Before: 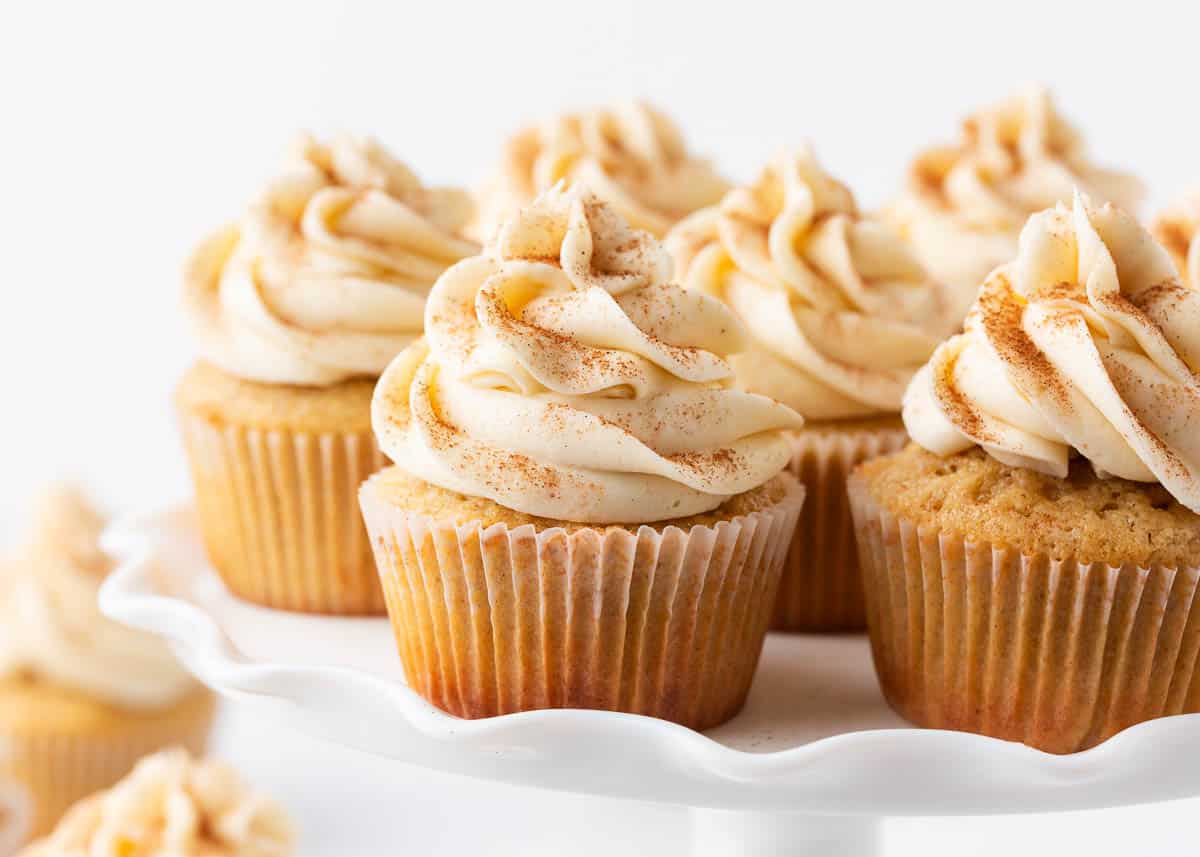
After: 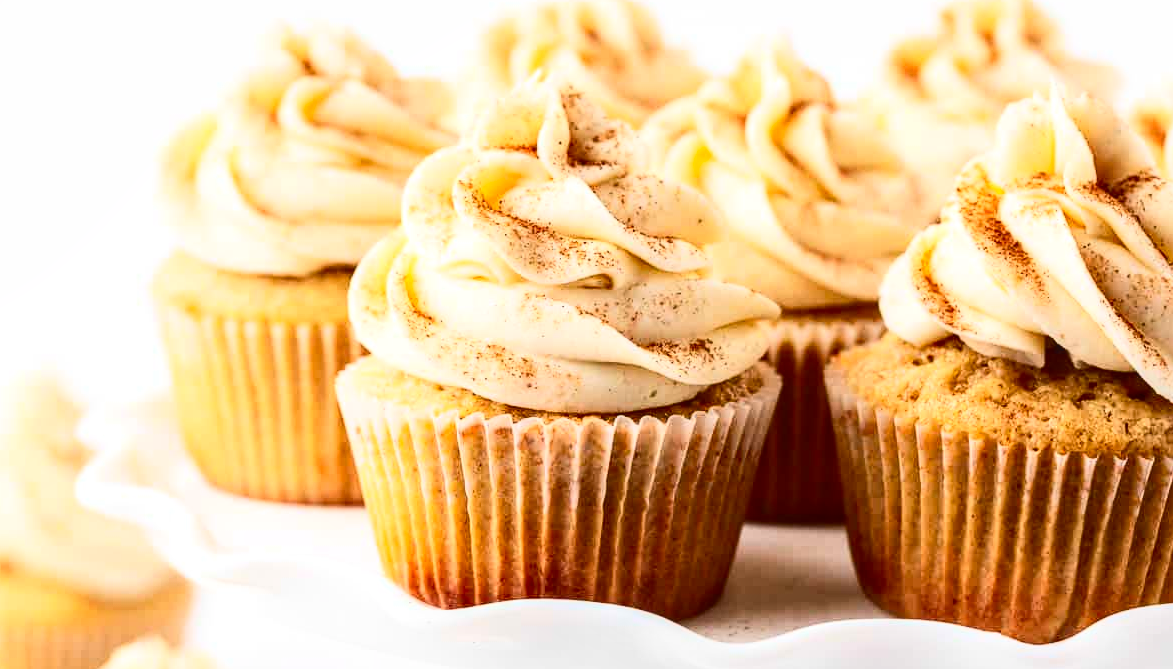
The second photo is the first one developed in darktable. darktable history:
contrast brightness saturation: contrast 0.407, brightness 0.05, saturation 0.259
crop and rotate: left 1.948%, top 12.919%, right 0.283%, bottom 8.988%
local contrast: on, module defaults
